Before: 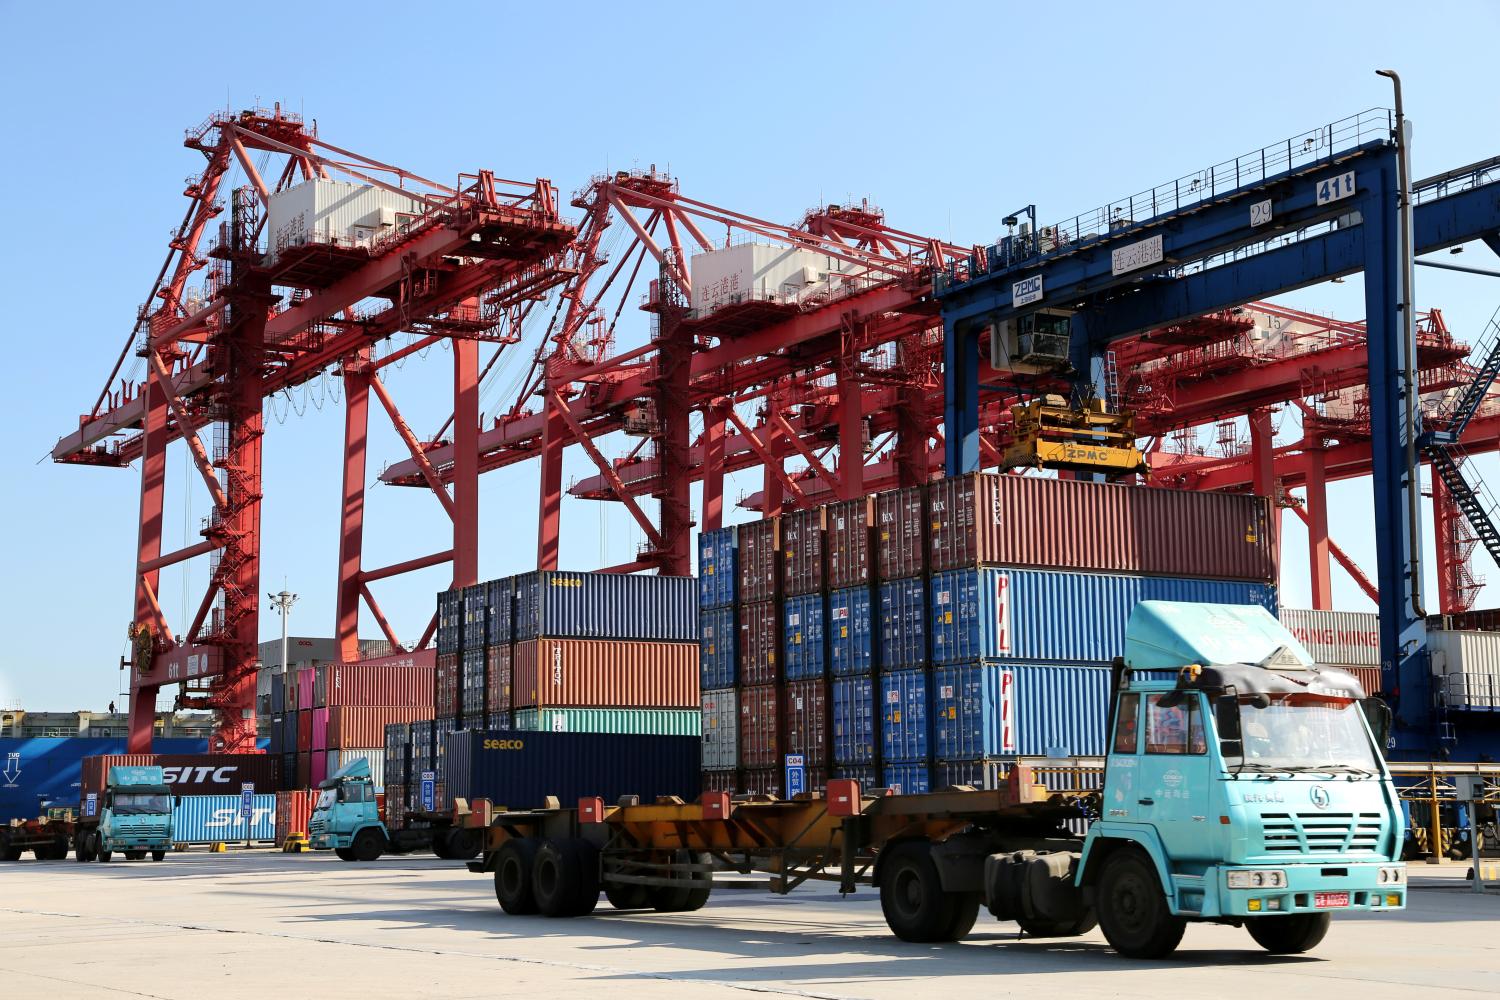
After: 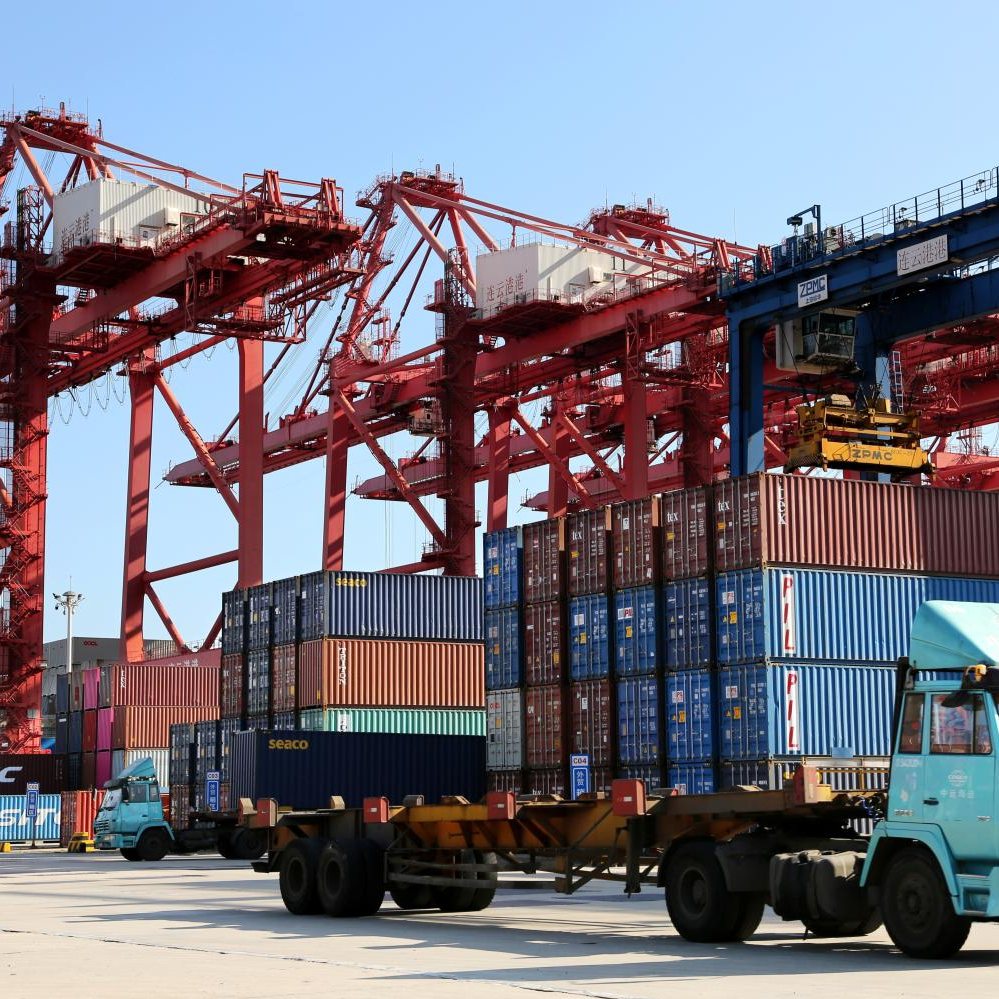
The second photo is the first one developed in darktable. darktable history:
crop and rotate: left 14.366%, right 18.971%
